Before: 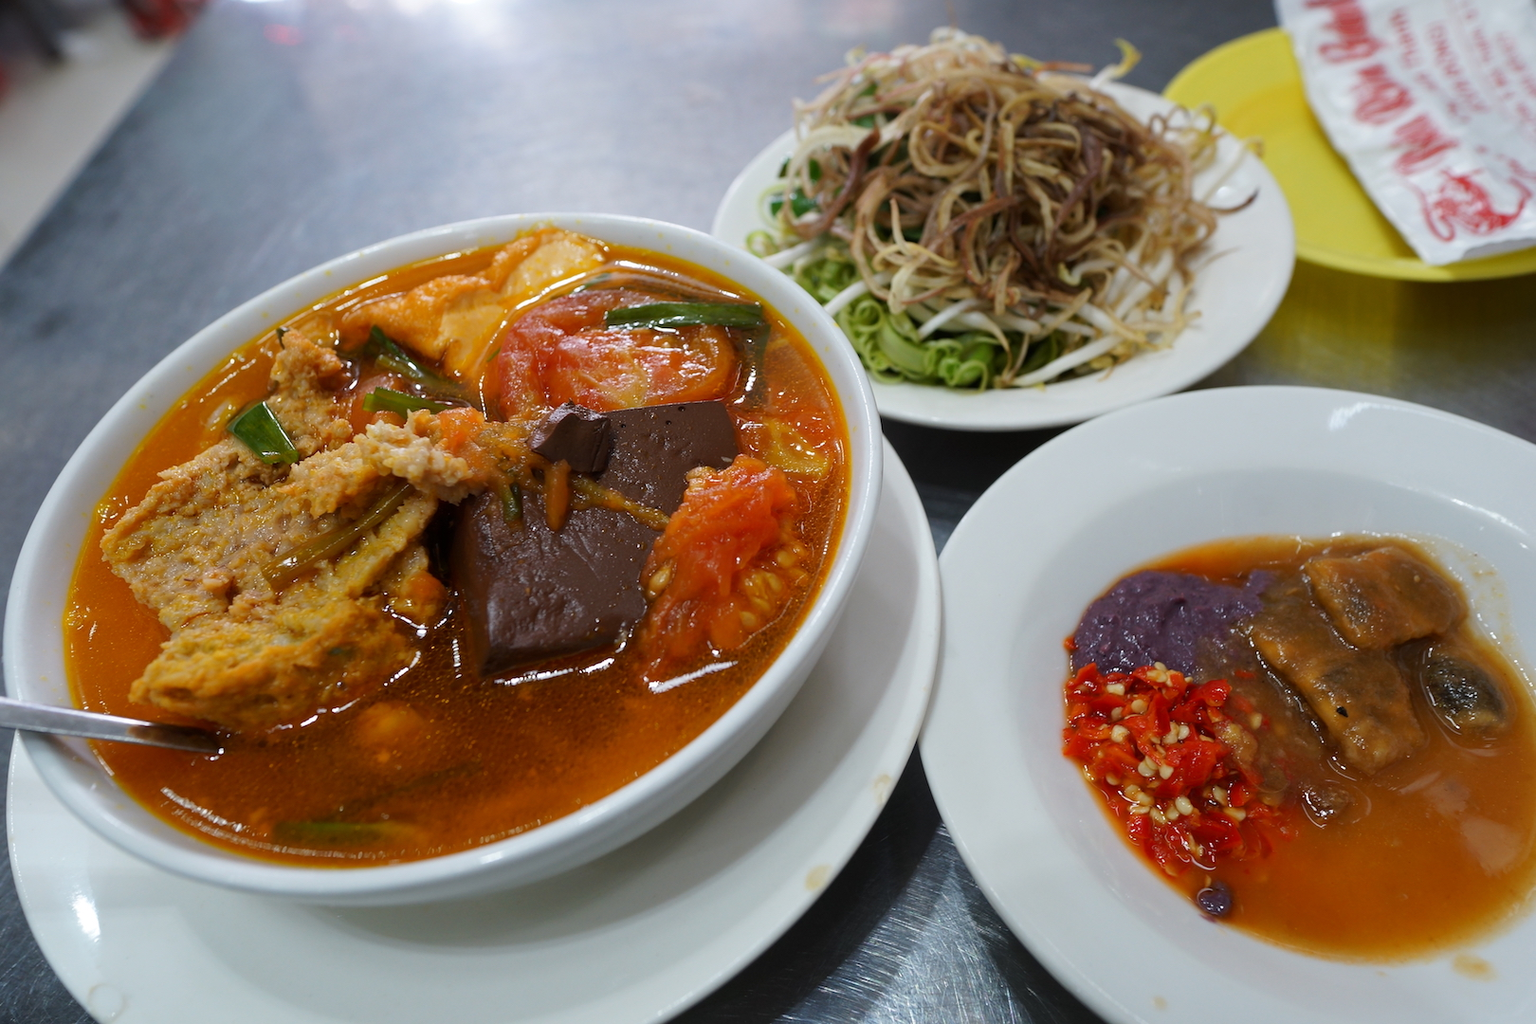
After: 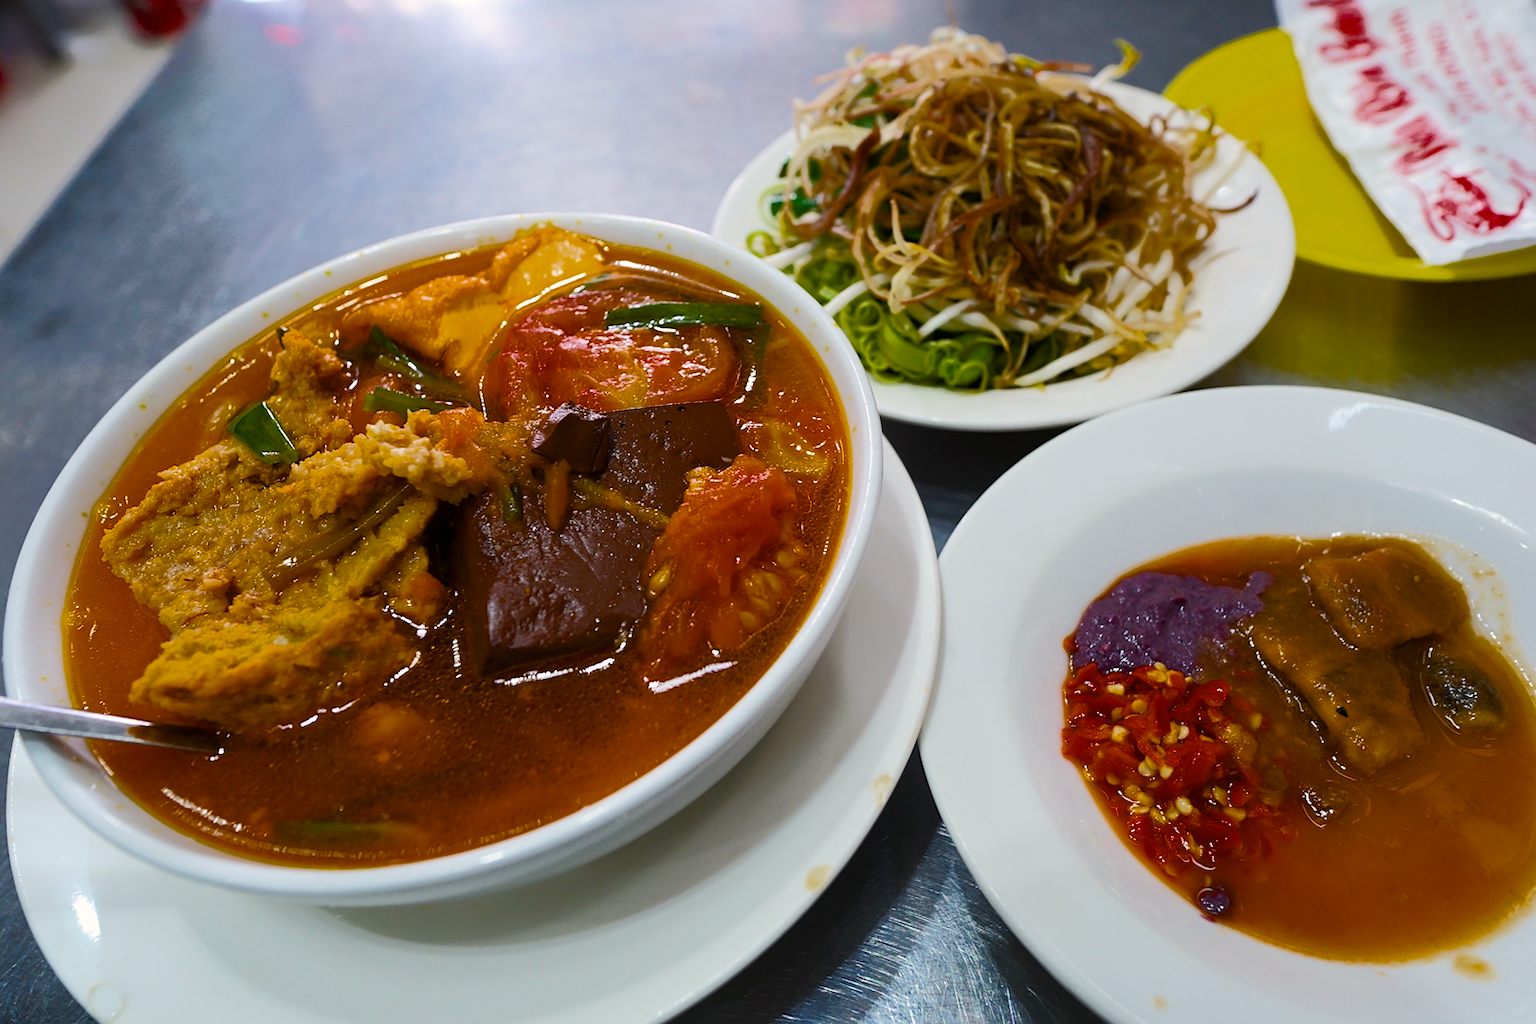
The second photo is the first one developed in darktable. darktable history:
tone curve: curves: ch0 [(0, 0) (0.003, 0.003) (0.011, 0.011) (0.025, 0.024) (0.044, 0.044) (0.069, 0.068) (0.1, 0.098) (0.136, 0.133) (0.177, 0.174) (0.224, 0.22) (0.277, 0.272) (0.335, 0.329) (0.399, 0.392) (0.468, 0.46) (0.543, 0.607) (0.623, 0.676) (0.709, 0.75) (0.801, 0.828) (0.898, 0.912) (1, 1)], color space Lab, independent channels, preserve colors none
sharpen: amount 0.213
shadows and highlights: shadows 30.8, highlights 0.144, soften with gaussian
color balance rgb: highlights gain › chroma 1.072%, highlights gain › hue 60.12°, linear chroma grading › global chroma 15.065%, perceptual saturation grading › global saturation 29.535%, saturation formula JzAzBz (2021)
